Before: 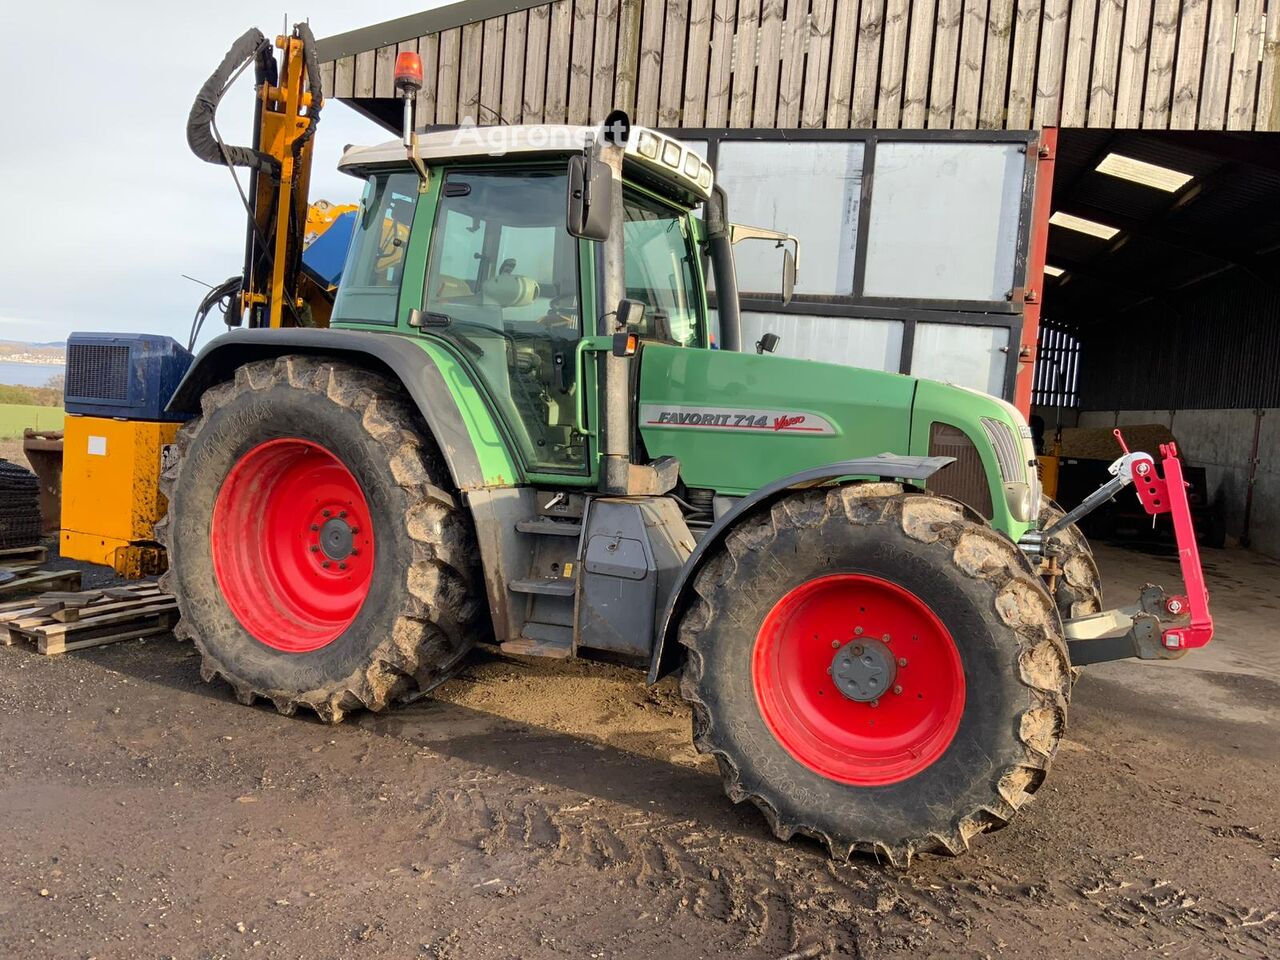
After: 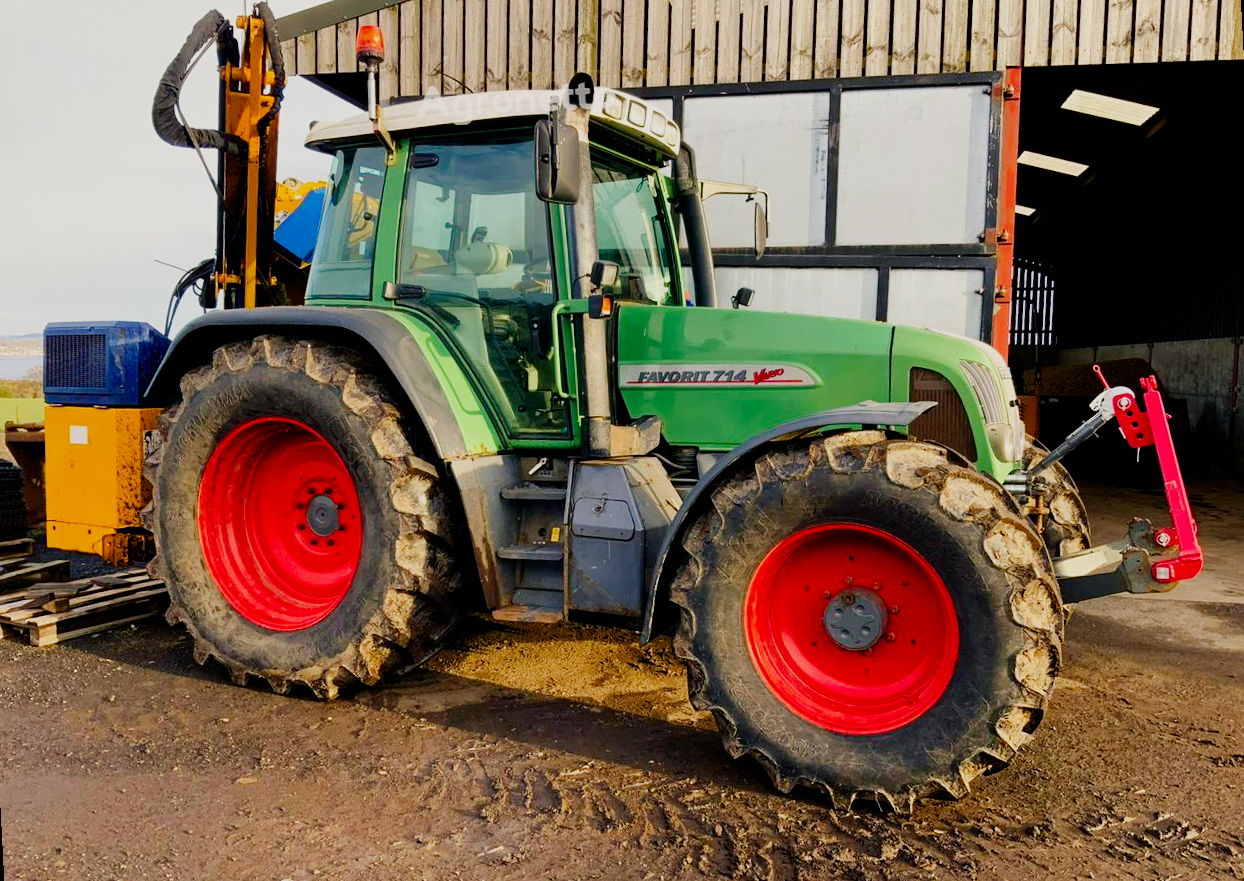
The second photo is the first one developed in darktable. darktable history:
color balance rgb: shadows lift › chroma 3%, shadows lift › hue 240.84°, highlights gain › chroma 3%, highlights gain › hue 73.2°, global offset › luminance -0.5%, perceptual saturation grading › global saturation 20%, perceptual saturation grading › highlights -25%, perceptual saturation grading › shadows 50%, global vibrance 25.26%
sigmoid: contrast 1.7, skew -0.2, preserve hue 0%, red attenuation 0.1, red rotation 0.035, green attenuation 0.1, green rotation -0.017, blue attenuation 0.15, blue rotation -0.052, base primaries Rec2020
rotate and perspective: rotation -3°, crop left 0.031, crop right 0.968, crop top 0.07, crop bottom 0.93
